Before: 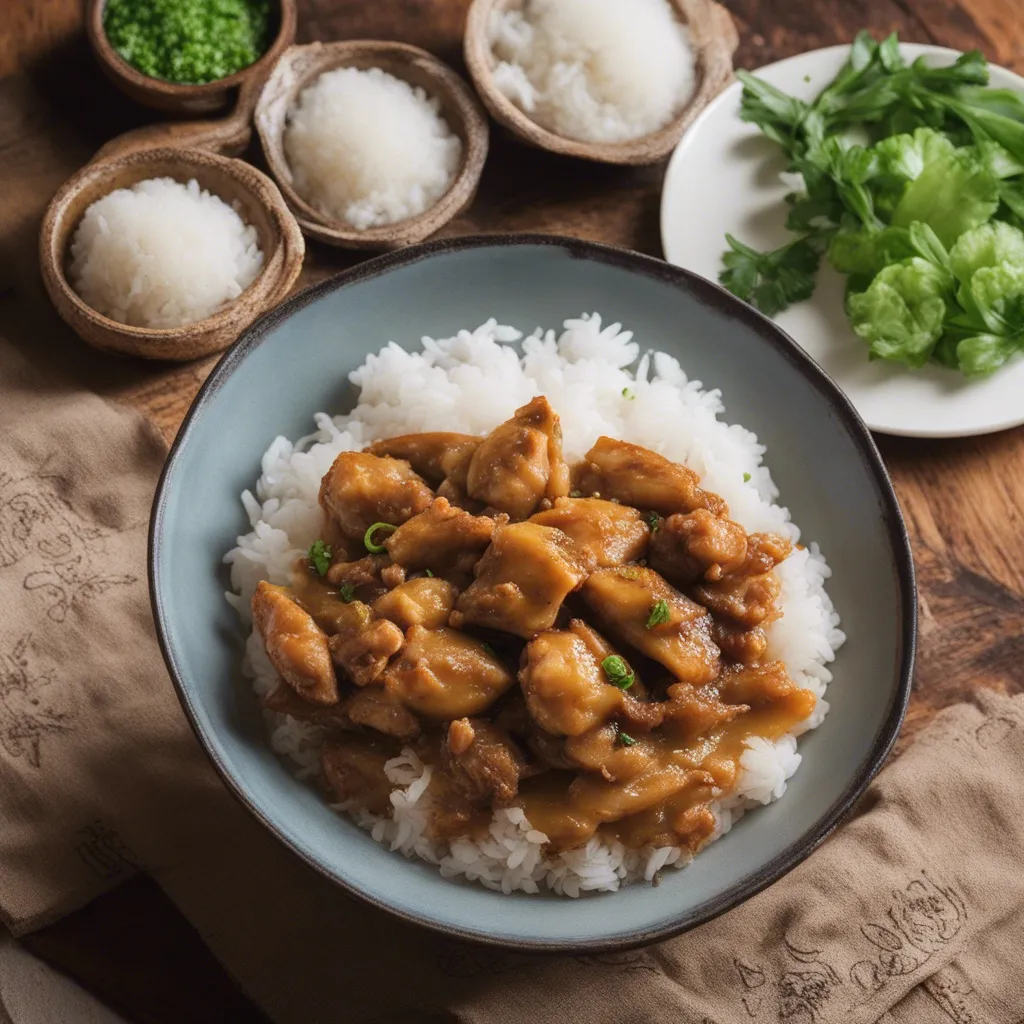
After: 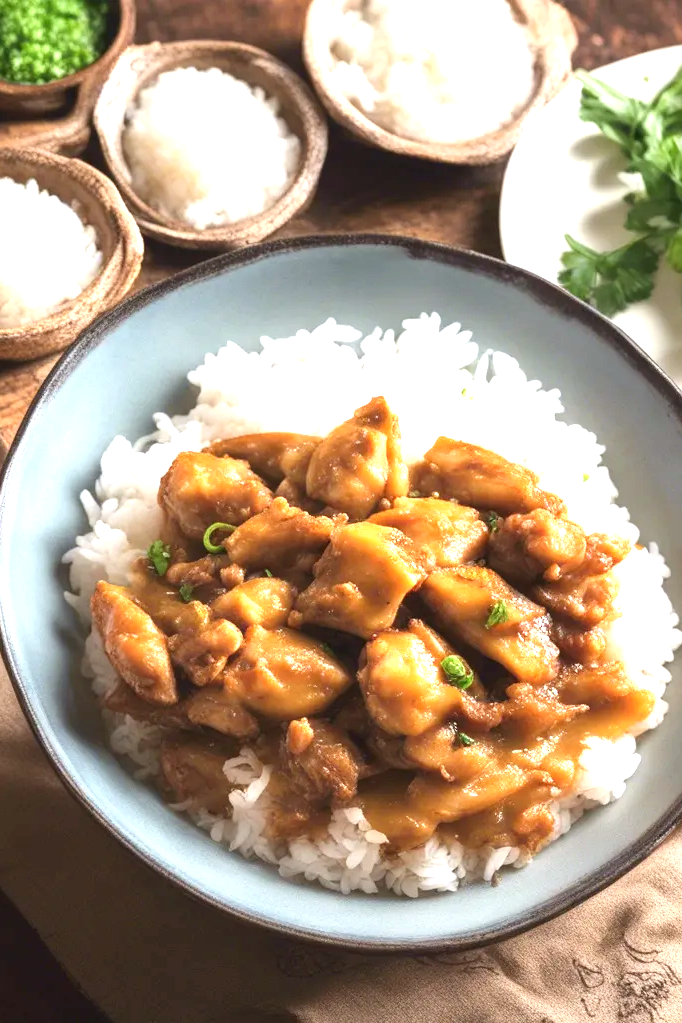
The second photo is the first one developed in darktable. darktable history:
exposure: black level correction 0, exposure 1.45 EV, compensate exposure bias true, compensate highlight preservation false
crop and rotate: left 15.754%, right 17.579%
